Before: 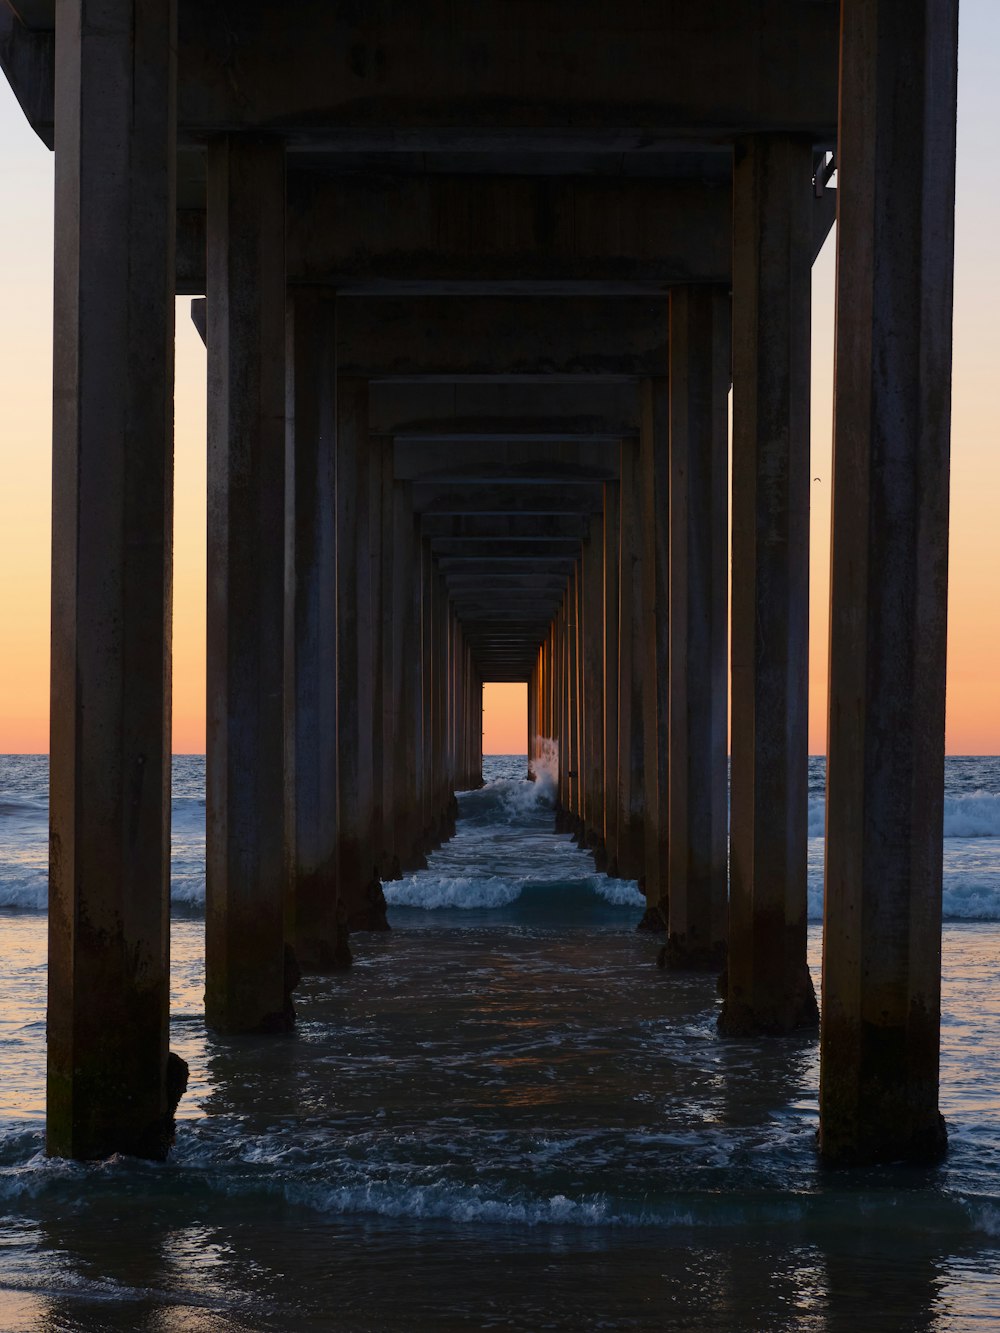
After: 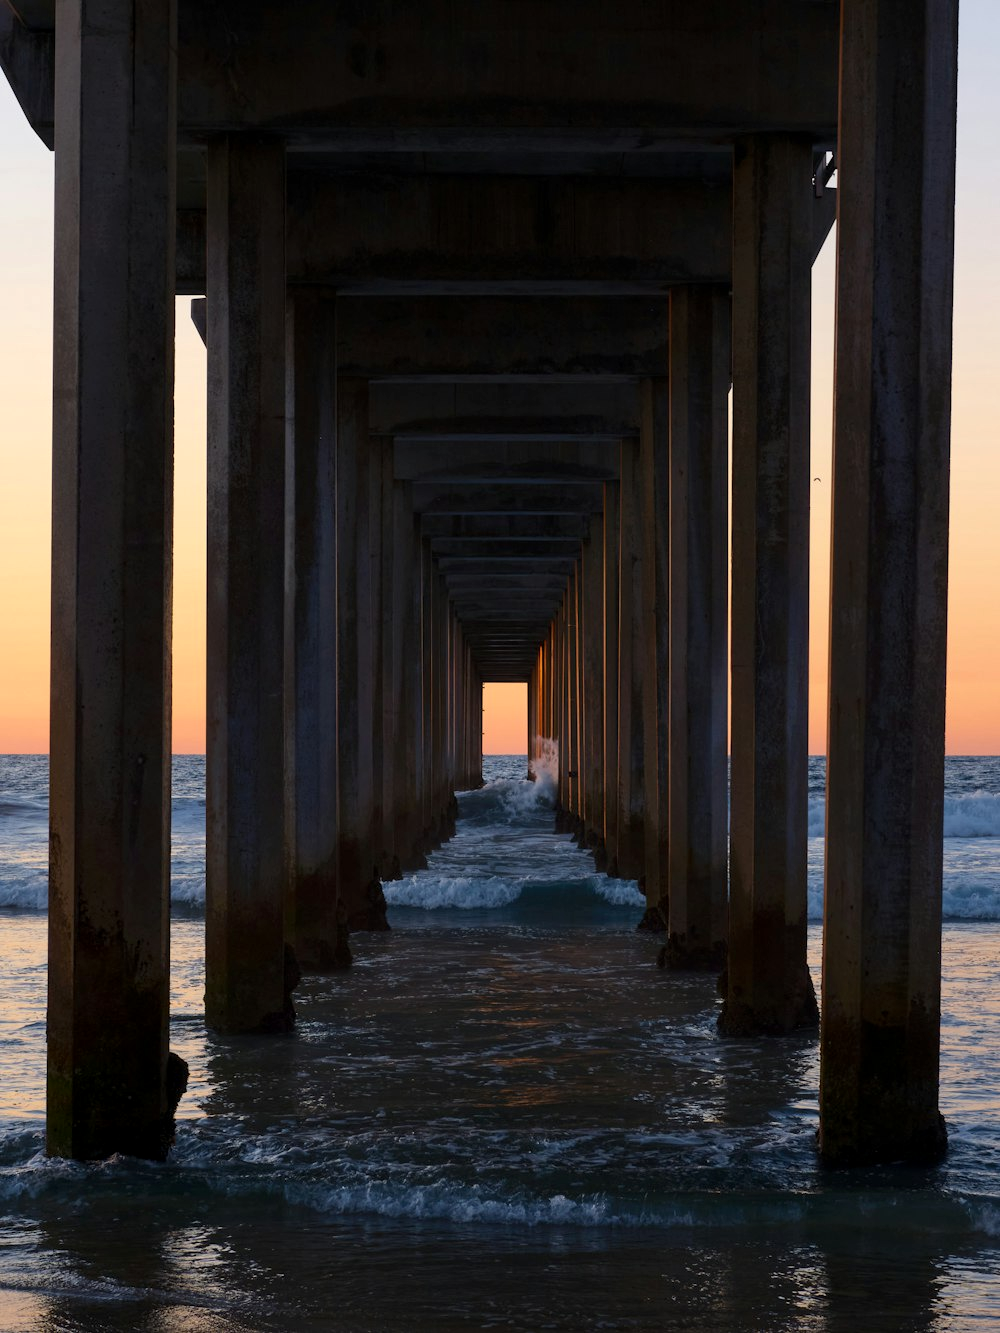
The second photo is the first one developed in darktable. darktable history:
local contrast: highlights 106%, shadows 103%, detail 120%, midtone range 0.2
